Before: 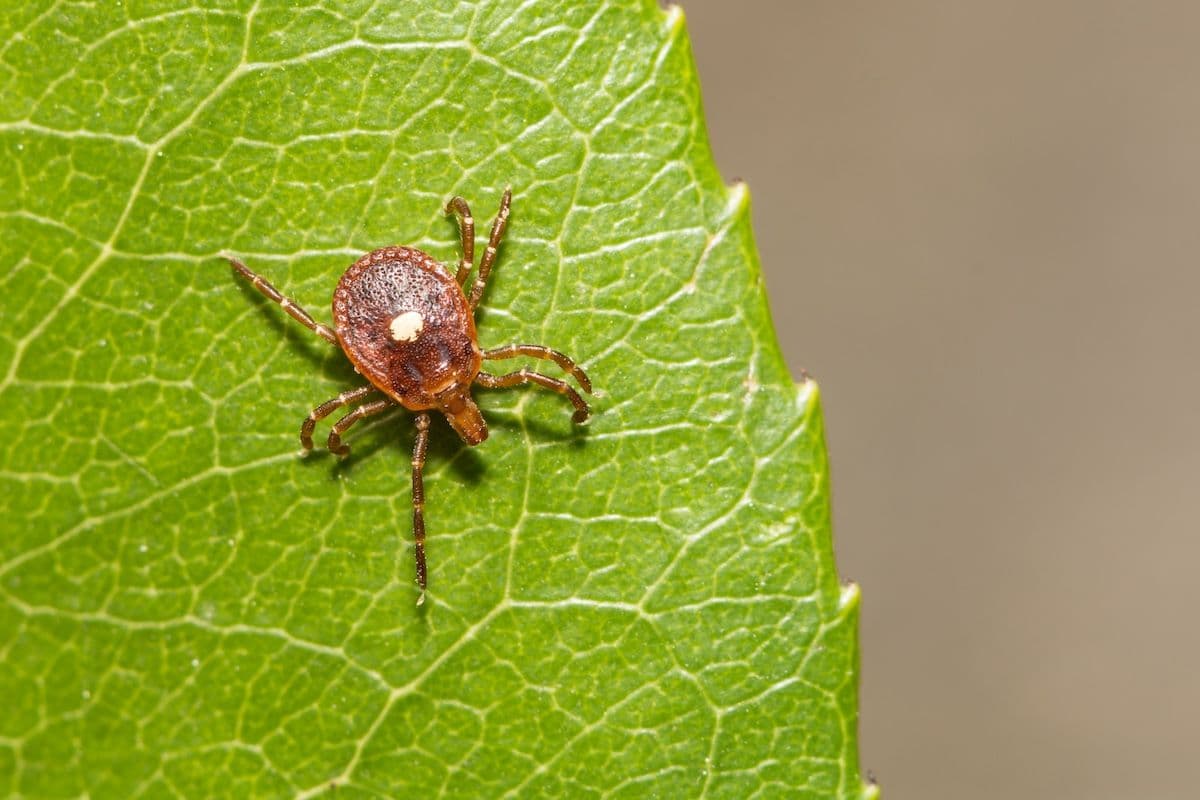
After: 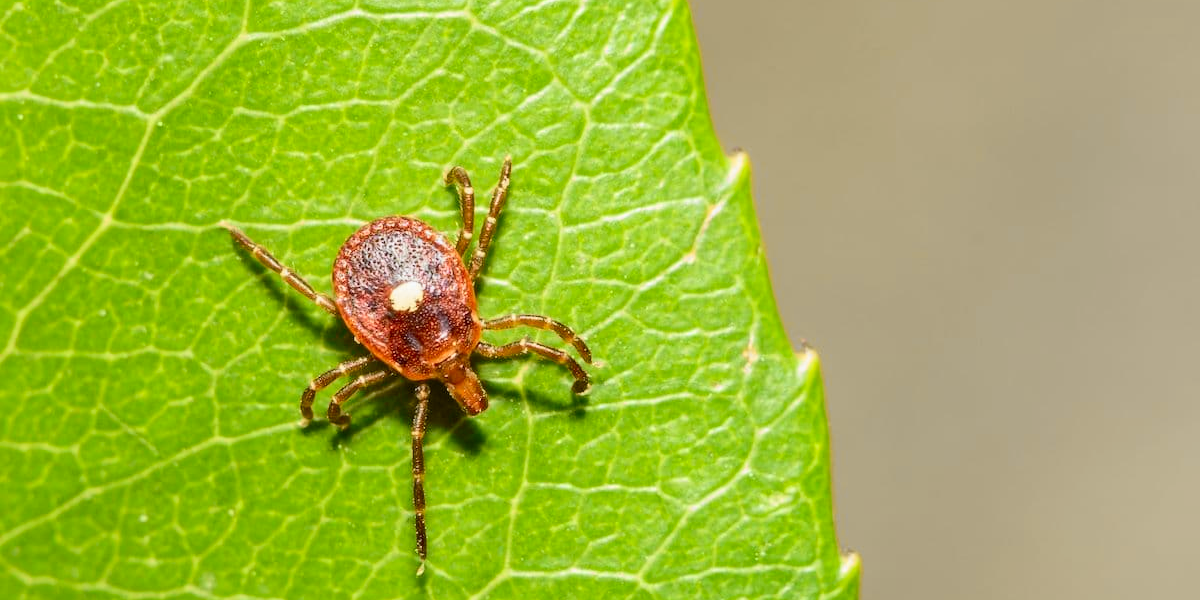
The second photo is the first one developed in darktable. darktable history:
crop: top 3.857%, bottom 21.132%
tone curve: curves: ch0 [(0, 0) (0.071, 0.047) (0.266, 0.26) (0.483, 0.554) (0.753, 0.811) (1, 0.983)]; ch1 [(0, 0) (0.346, 0.307) (0.408, 0.369) (0.463, 0.443) (0.482, 0.493) (0.502, 0.5) (0.517, 0.502) (0.55, 0.548) (0.597, 0.624) (0.651, 0.698) (1, 1)]; ch2 [(0, 0) (0.346, 0.34) (0.434, 0.46) (0.485, 0.494) (0.5, 0.494) (0.517, 0.506) (0.535, 0.529) (0.583, 0.611) (0.625, 0.666) (1, 1)], color space Lab, independent channels, preserve colors none
